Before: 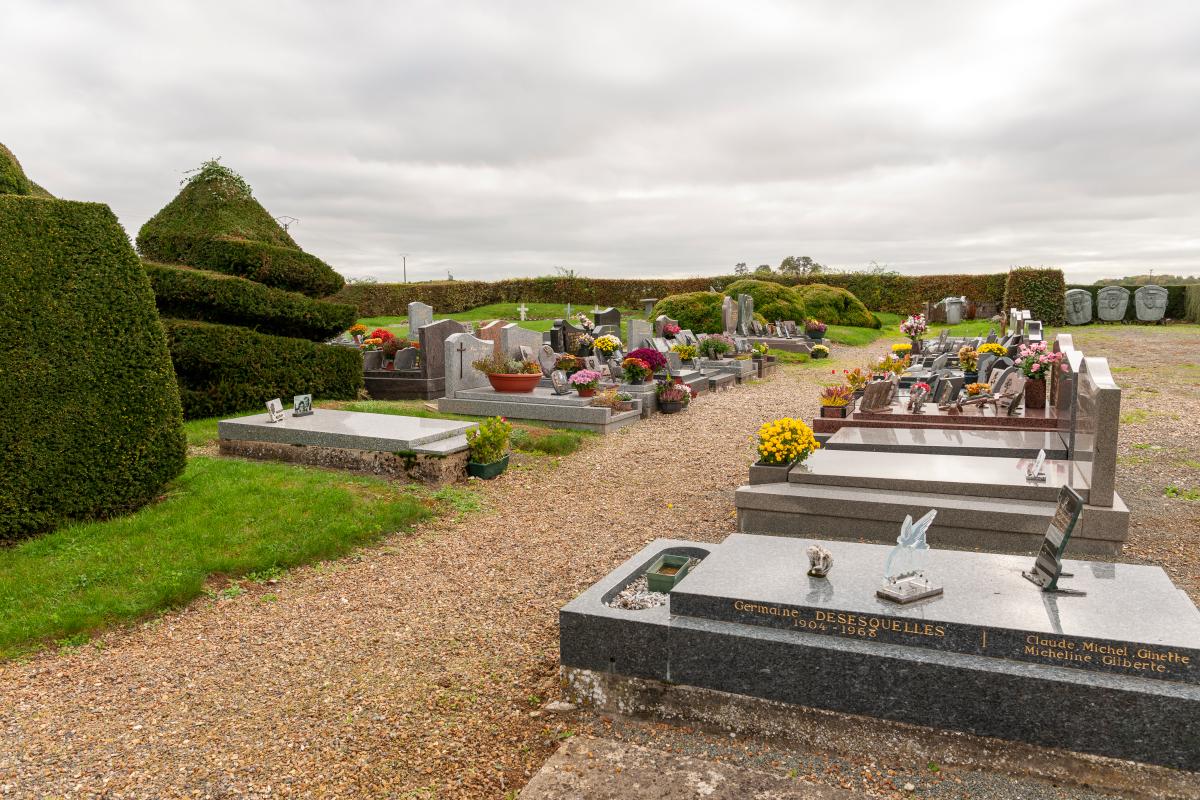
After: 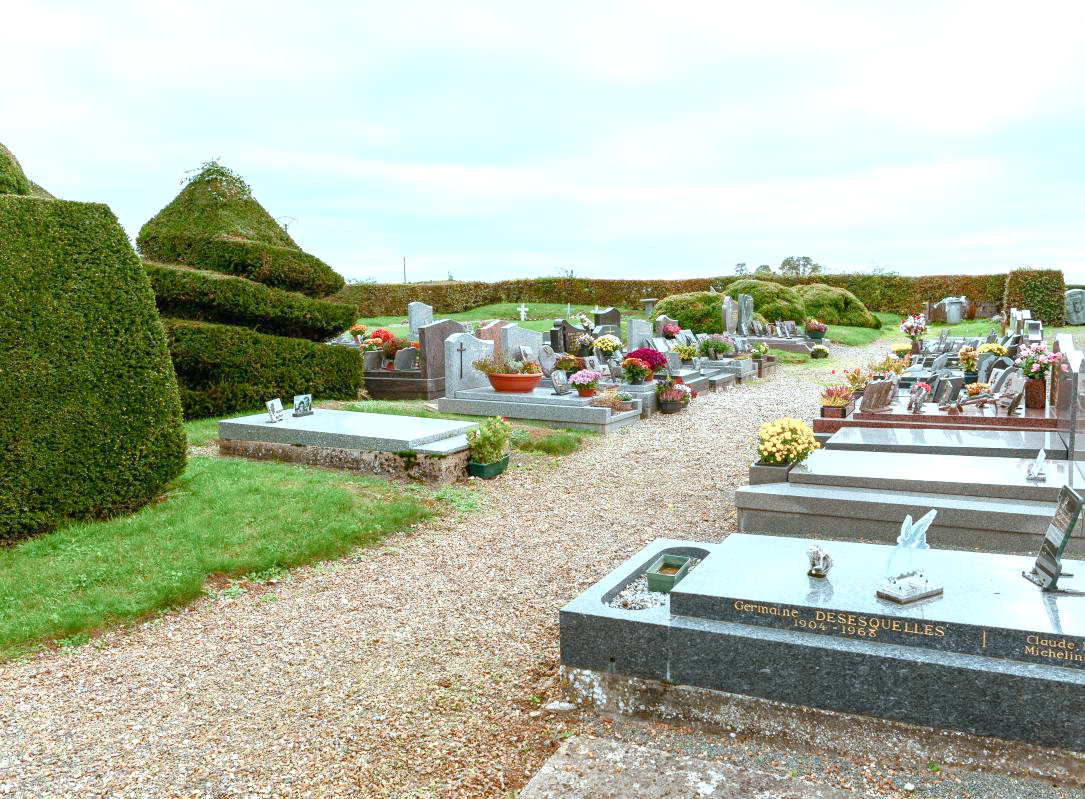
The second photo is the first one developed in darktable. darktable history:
exposure: black level correction 0, exposure 1 EV, compensate exposure bias true, compensate highlight preservation false
color correction: highlights a* -11.71, highlights b* -15.58
crop: right 9.509%, bottom 0.031%
color balance rgb: shadows lift › chroma 1%, shadows lift › hue 113°, highlights gain › chroma 0.2%, highlights gain › hue 333°, perceptual saturation grading › global saturation 20%, perceptual saturation grading › highlights -50%, perceptual saturation grading › shadows 25%, contrast -10%
